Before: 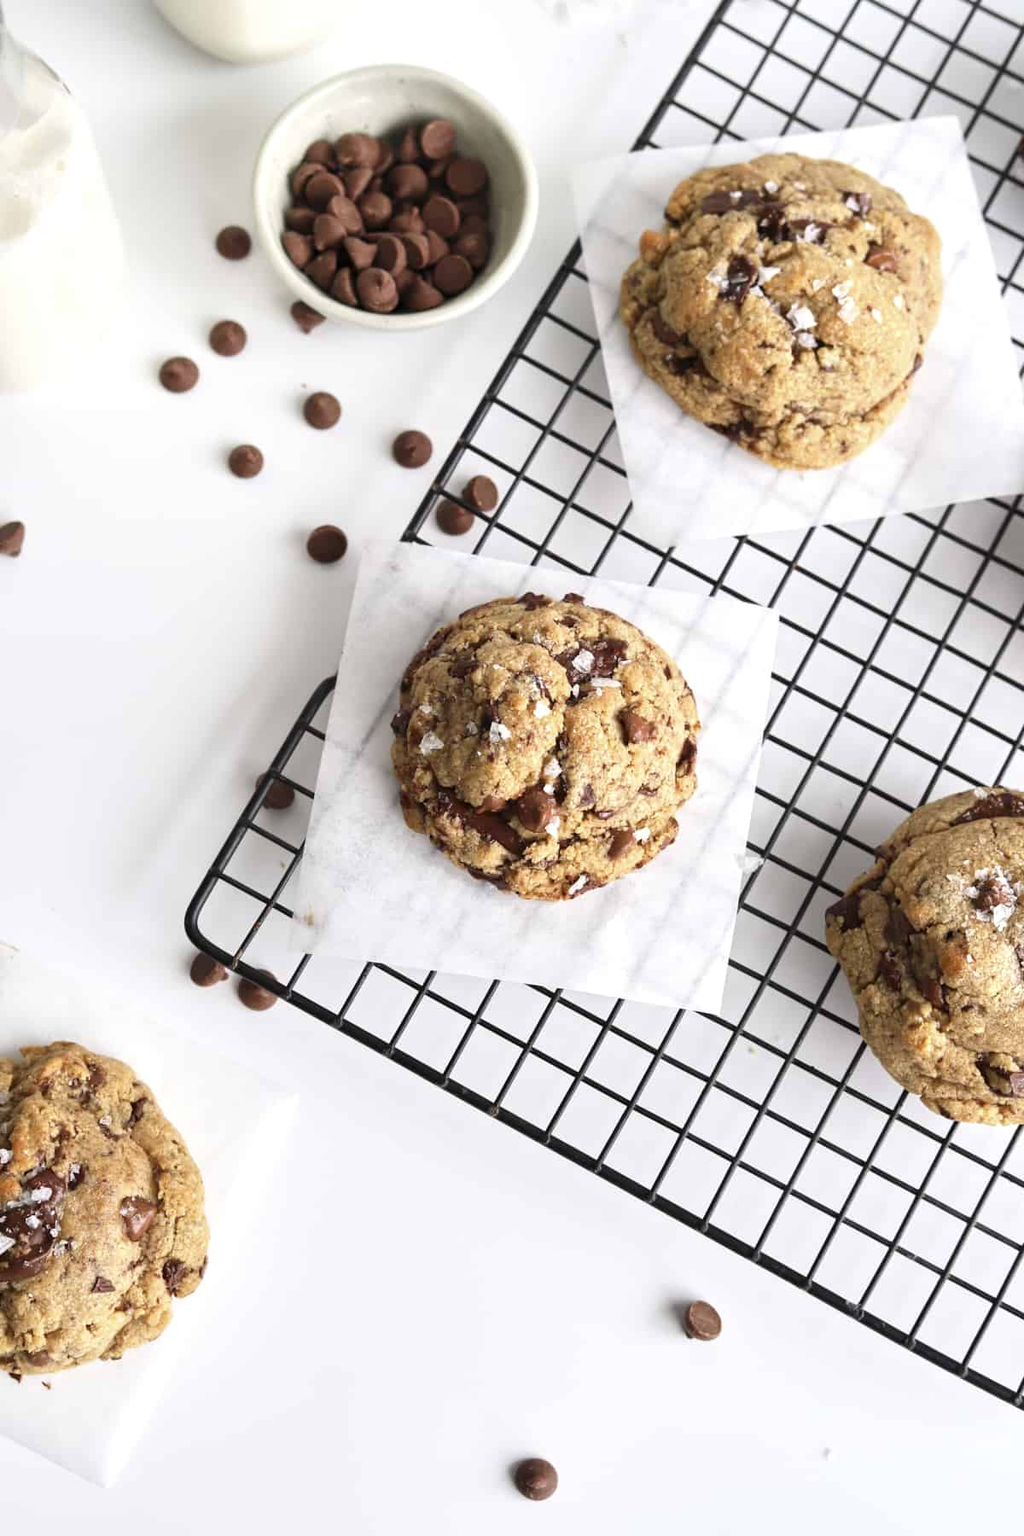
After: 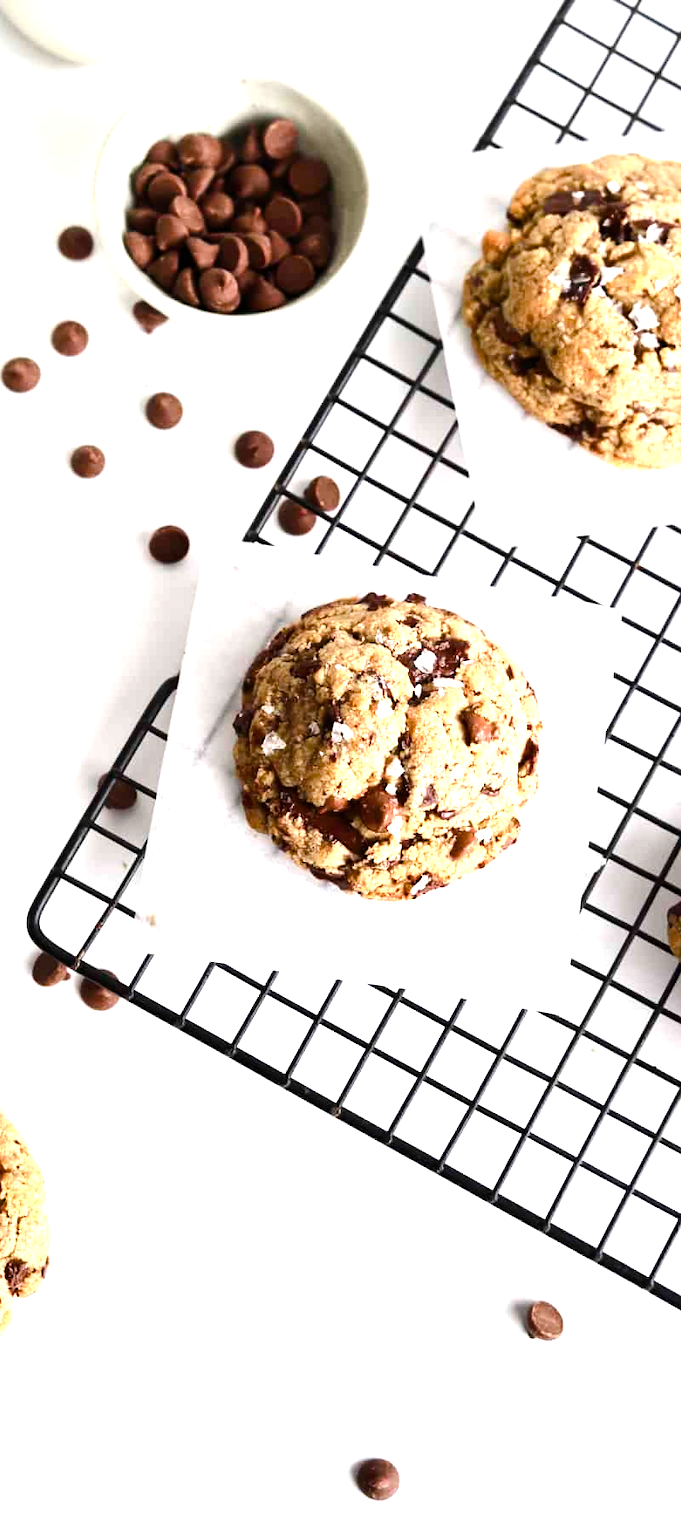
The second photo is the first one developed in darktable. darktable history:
color balance rgb: linear chroma grading › shadows 32%, linear chroma grading › global chroma -2%, linear chroma grading › mid-tones 4%, perceptual saturation grading › global saturation -2%, perceptual saturation grading › highlights -8%, perceptual saturation grading › mid-tones 8%, perceptual saturation grading › shadows 4%, perceptual brilliance grading › highlights 8%, perceptual brilliance grading › mid-tones 4%, perceptual brilliance grading › shadows 2%, global vibrance 16%, saturation formula JzAzBz (2021)
tone equalizer: -8 EV -0.75 EV, -7 EV -0.7 EV, -6 EV -0.6 EV, -5 EV -0.4 EV, -3 EV 0.4 EV, -2 EV 0.6 EV, -1 EV 0.7 EV, +0 EV 0.75 EV, edges refinement/feathering 500, mask exposure compensation -1.57 EV, preserve details no
crop: left 15.419%, right 17.914%
